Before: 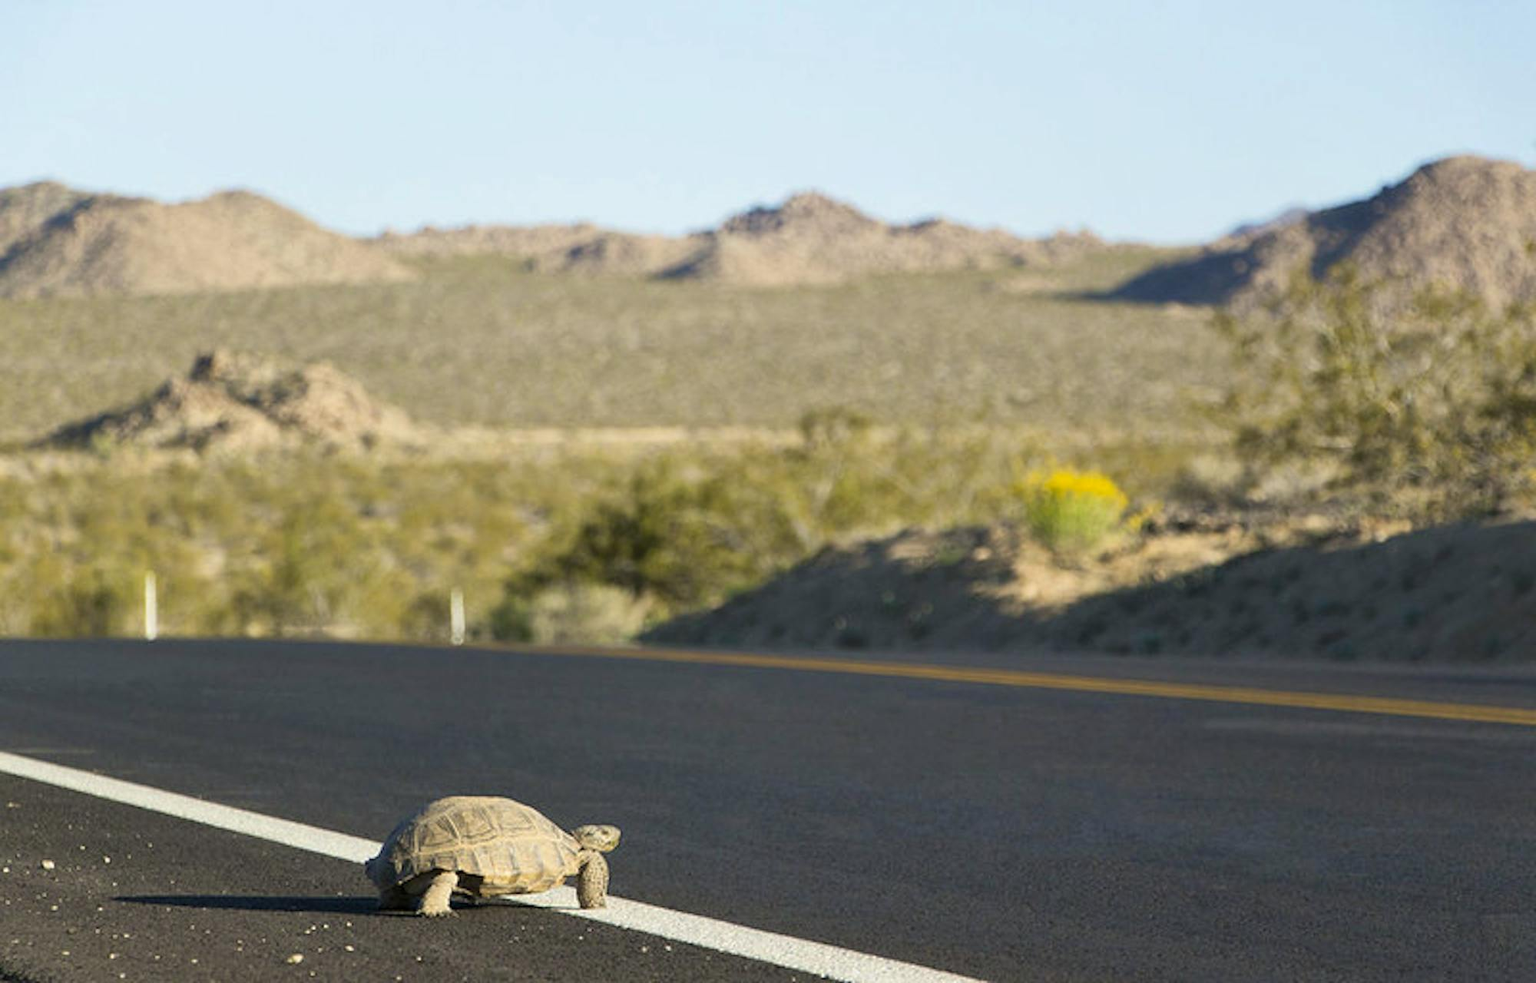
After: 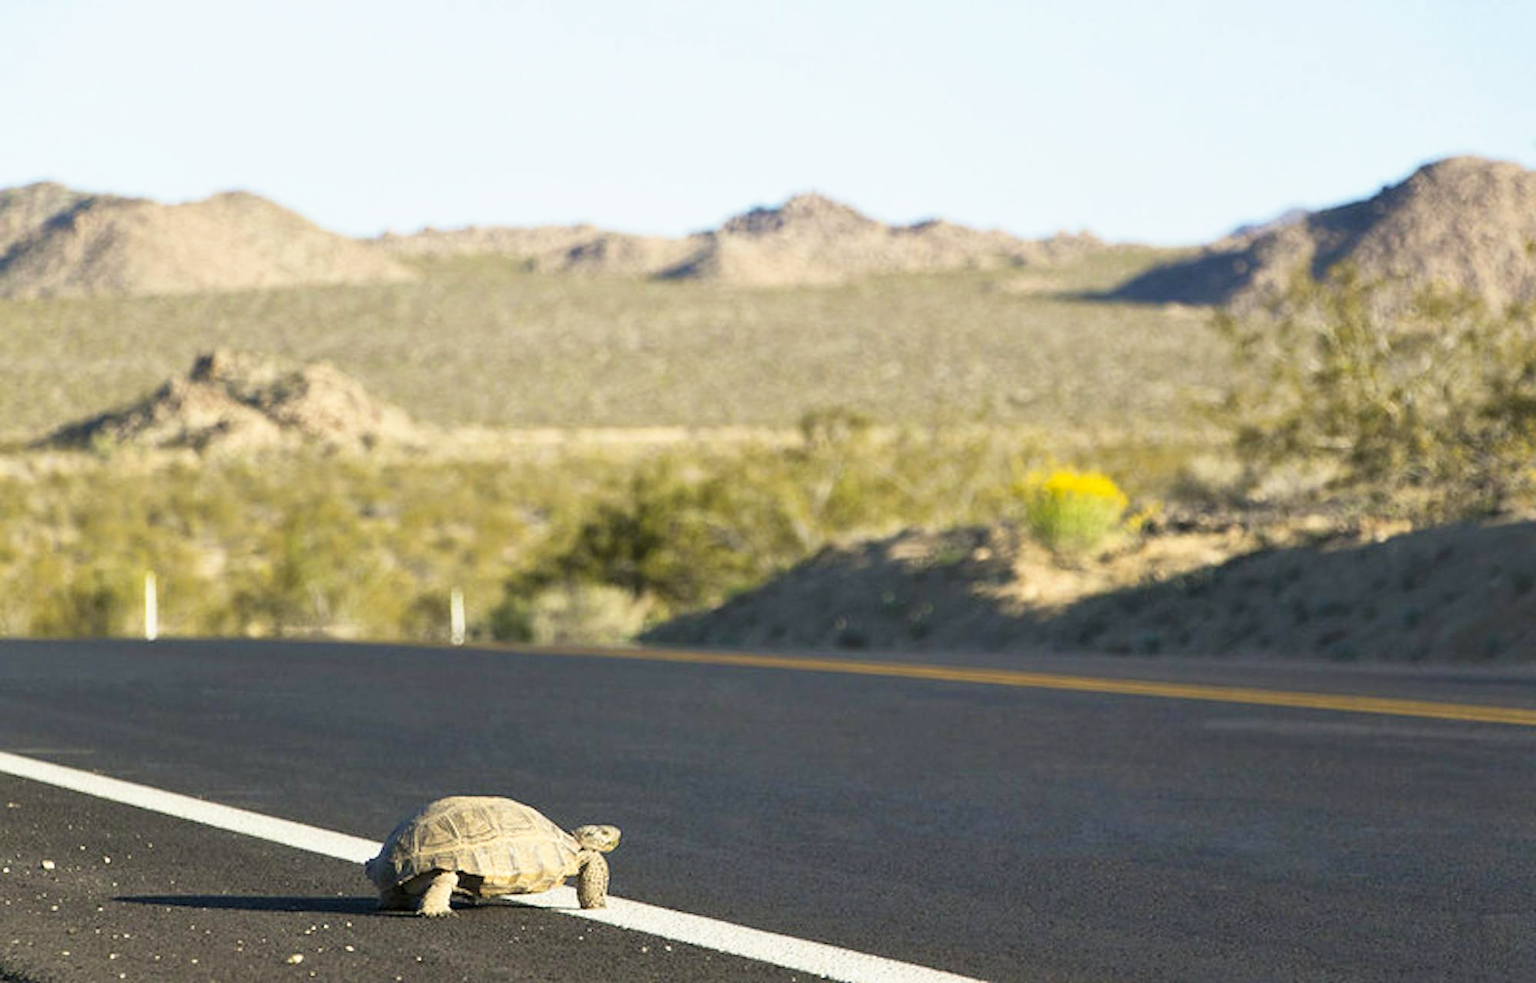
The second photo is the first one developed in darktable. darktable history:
base curve: curves: ch0 [(0, 0) (0.688, 0.865) (1, 1)], preserve colors none
